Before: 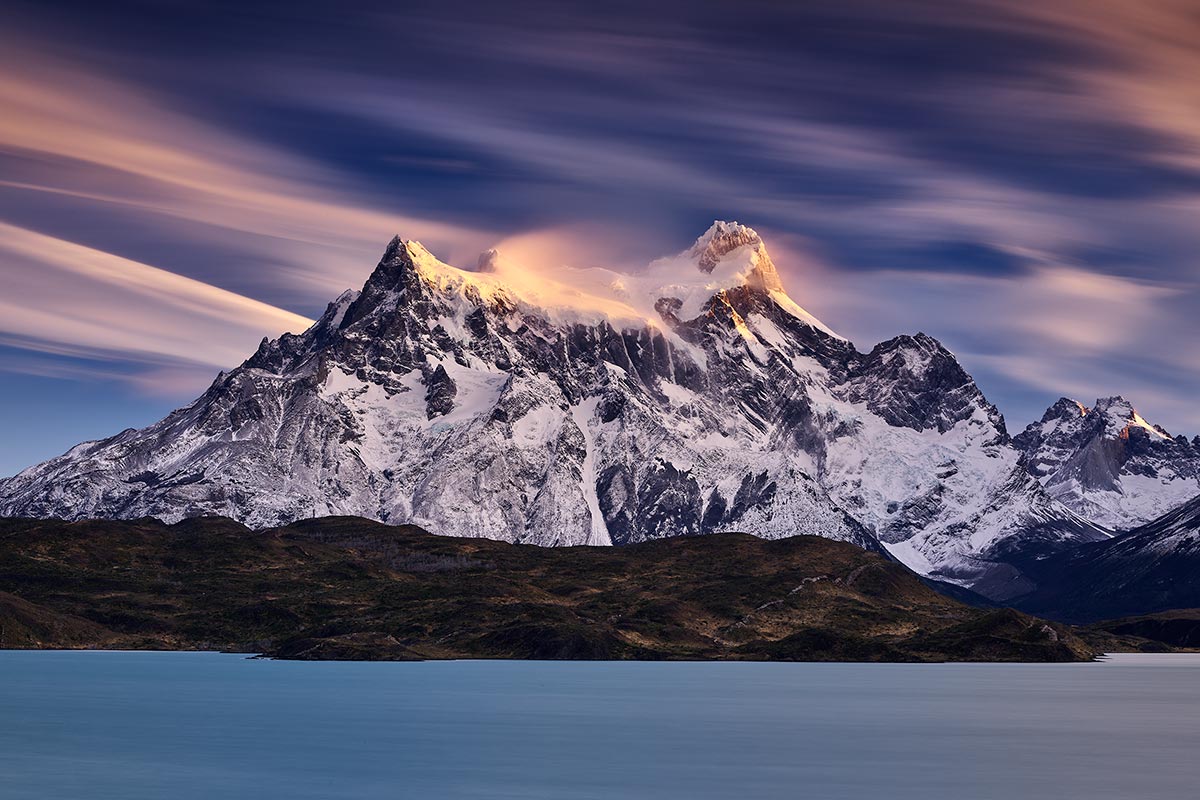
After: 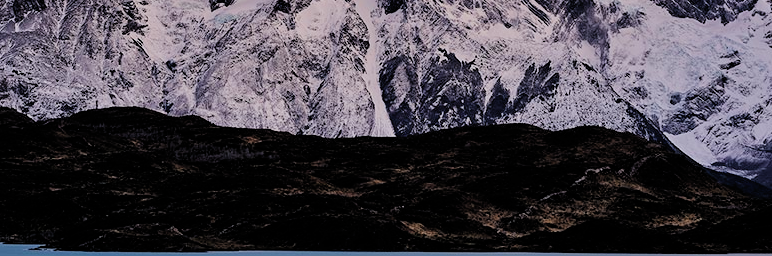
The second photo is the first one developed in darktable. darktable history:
crop: left 18.091%, top 51.13%, right 17.525%, bottom 16.85%
filmic rgb: black relative exposure -4.58 EV, white relative exposure 4.8 EV, threshold 3 EV, hardness 2.36, latitude 36.07%, contrast 1.048, highlights saturation mix 1.32%, shadows ↔ highlights balance 1.25%, color science v4 (2020), enable highlight reconstruction true
